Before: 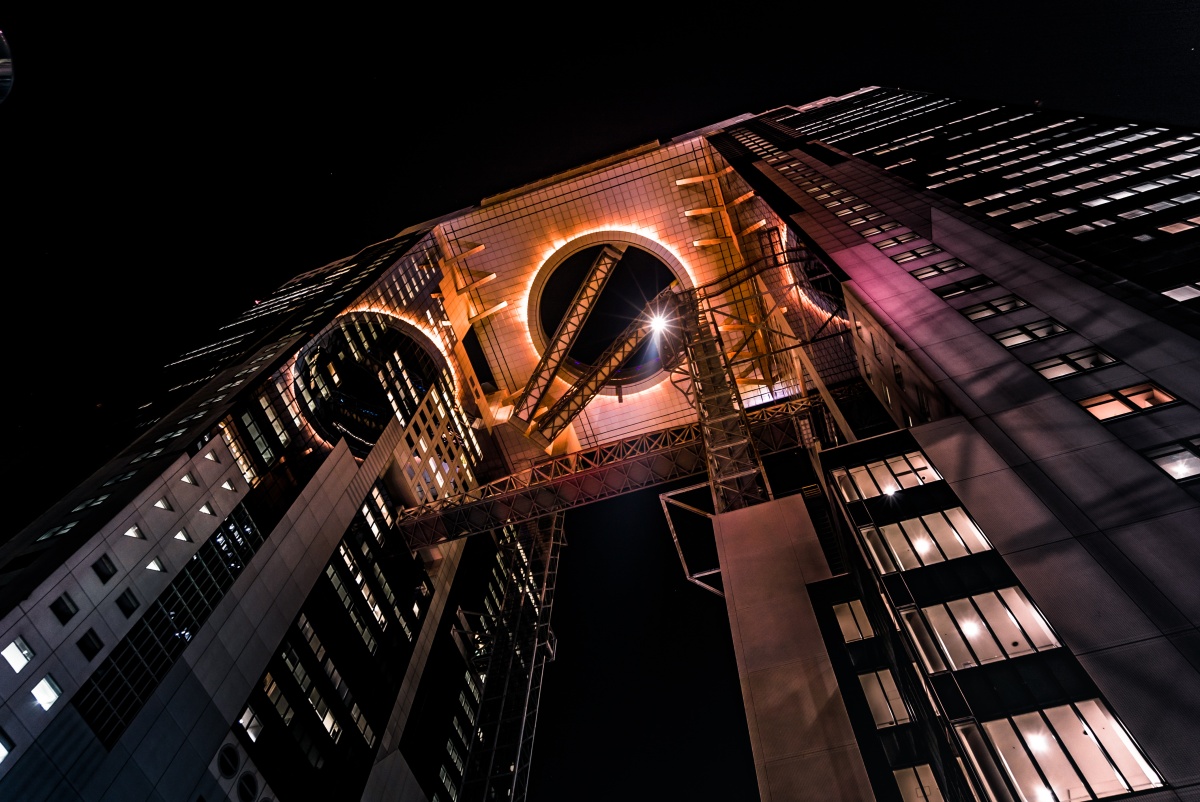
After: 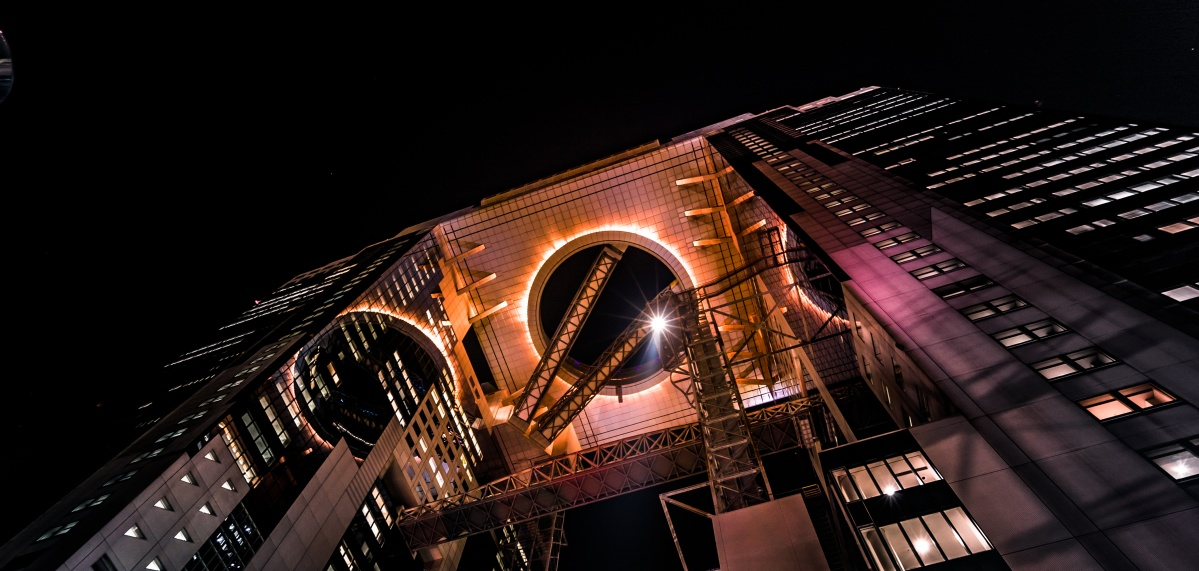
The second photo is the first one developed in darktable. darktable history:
crop: right 0%, bottom 28.795%
